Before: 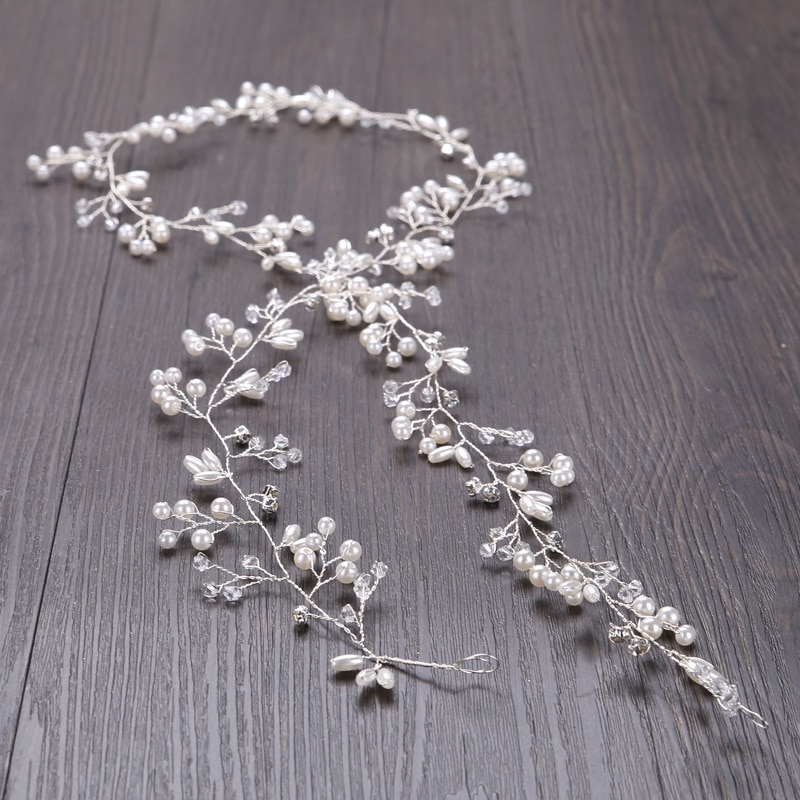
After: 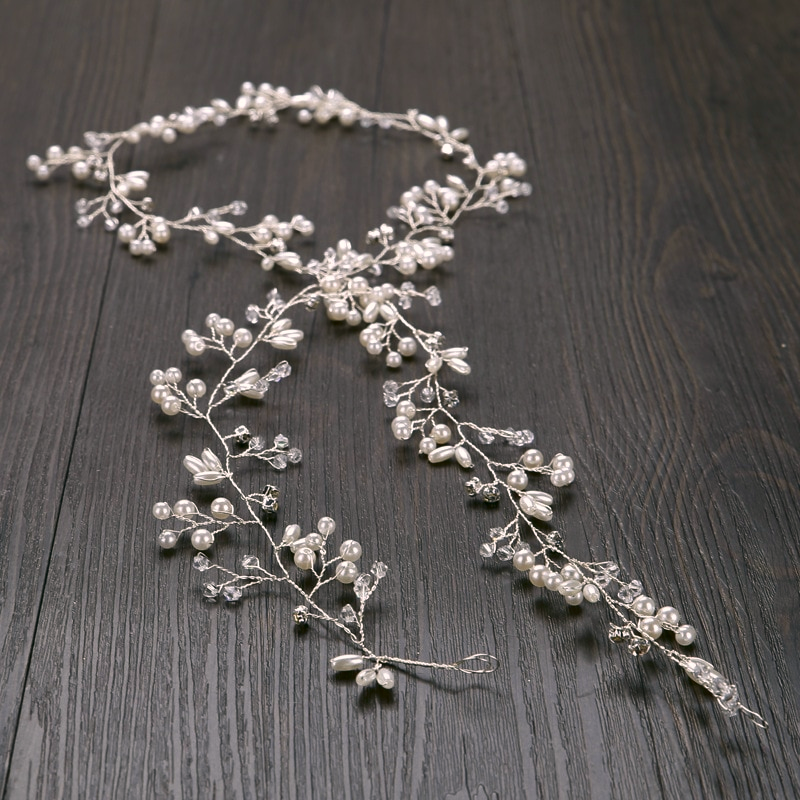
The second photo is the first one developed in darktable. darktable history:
contrast brightness saturation: brightness -0.253, saturation 0.201
color correction: highlights a* 4.34, highlights b* 4.97, shadows a* -7.02, shadows b* 4.75
